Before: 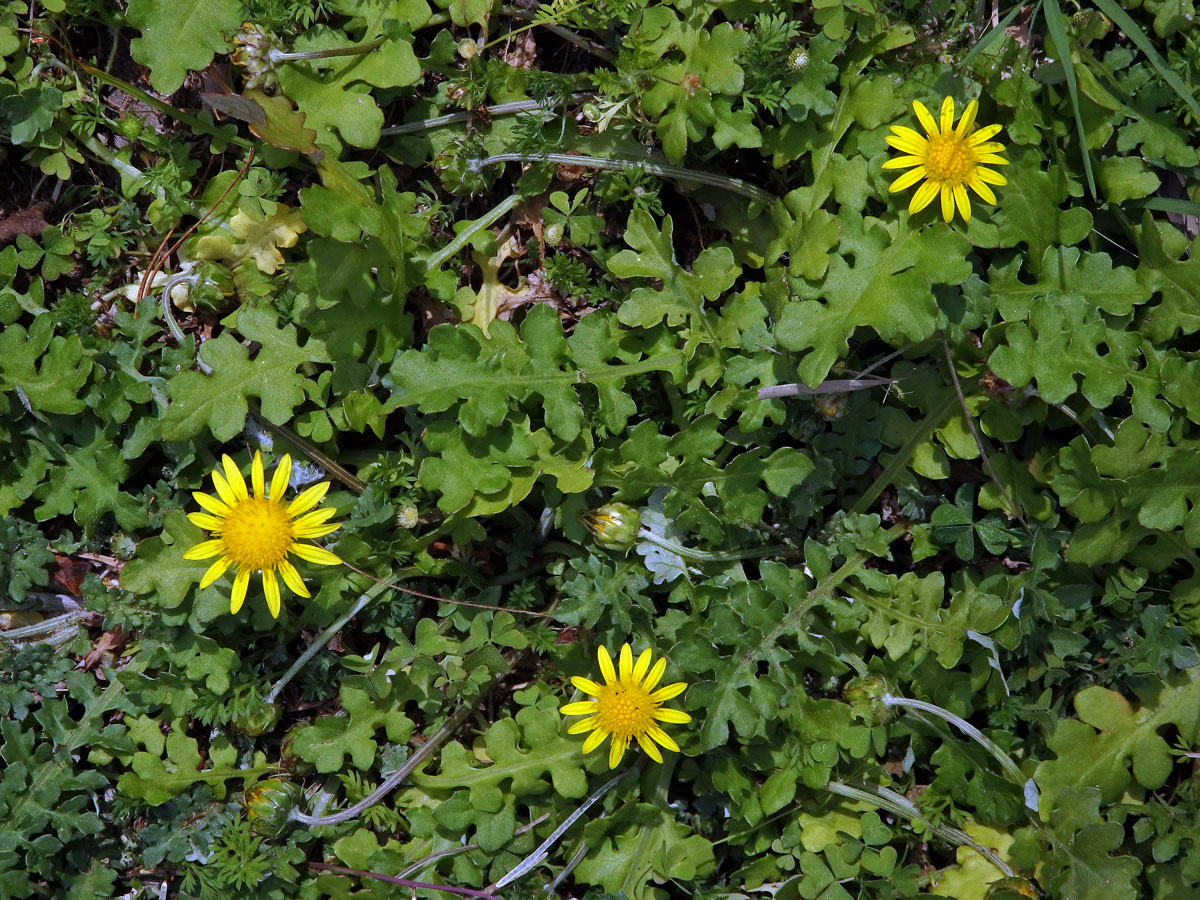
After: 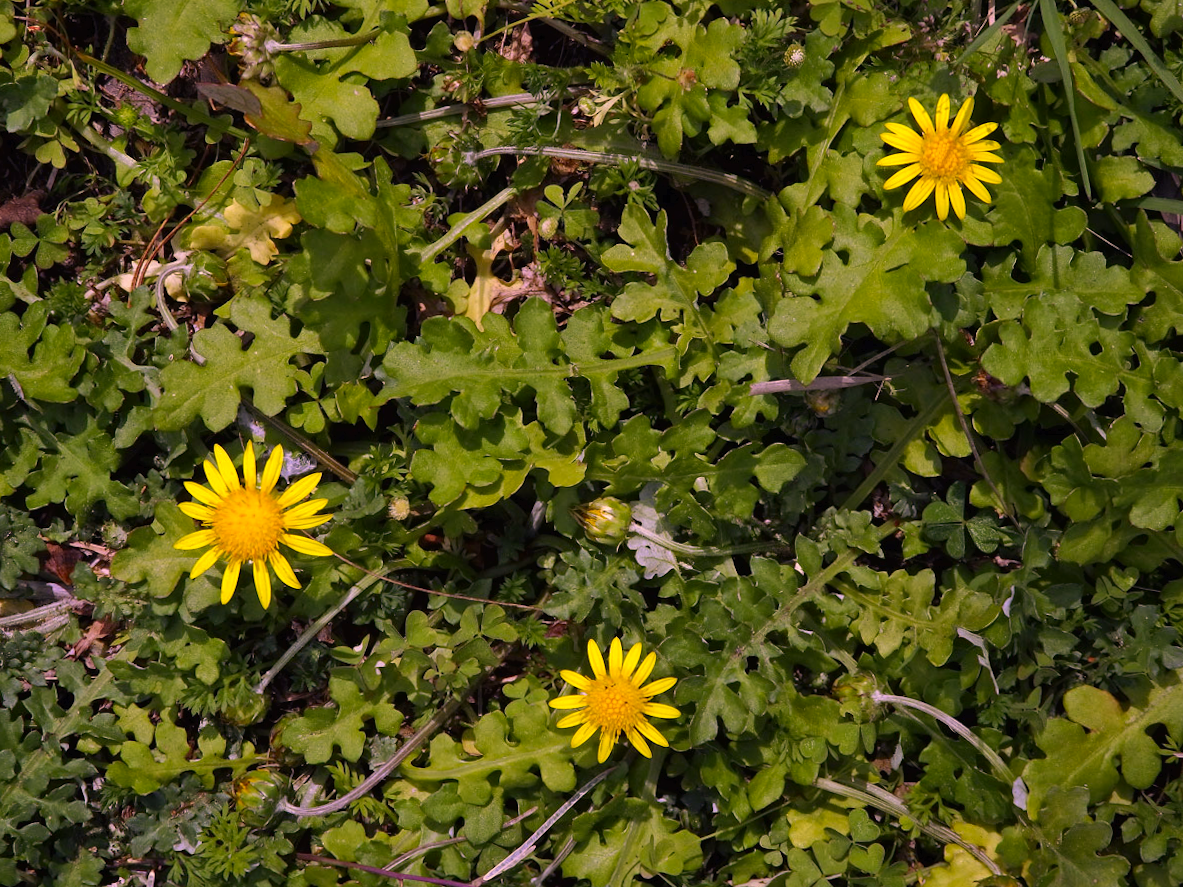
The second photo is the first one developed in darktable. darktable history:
color correction: highlights a* 21.69, highlights b* 22.23
crop and rotate: angle -0.602°
tone curve: curves: ch0 [(0, 0) (0.003, 0.014) (0.011, 0.014) (0.025, 0.022) (0.044, 0.041) (0.069, 0.063) (0.1, 0.086) (0.136, 0.118) (0.177, 0.161) (0.224, 0.211) (0.277, 0.262) (0.335, 0.323) (0.399, 0.384) (0.468, 0.459) (0.543, 0.54) (0.623, 0.624) (0.709, 0.711) (0.801, 0.796) (0.898, 0.879) (1, 1)], color space Lab, independent channels, preserve colors none
